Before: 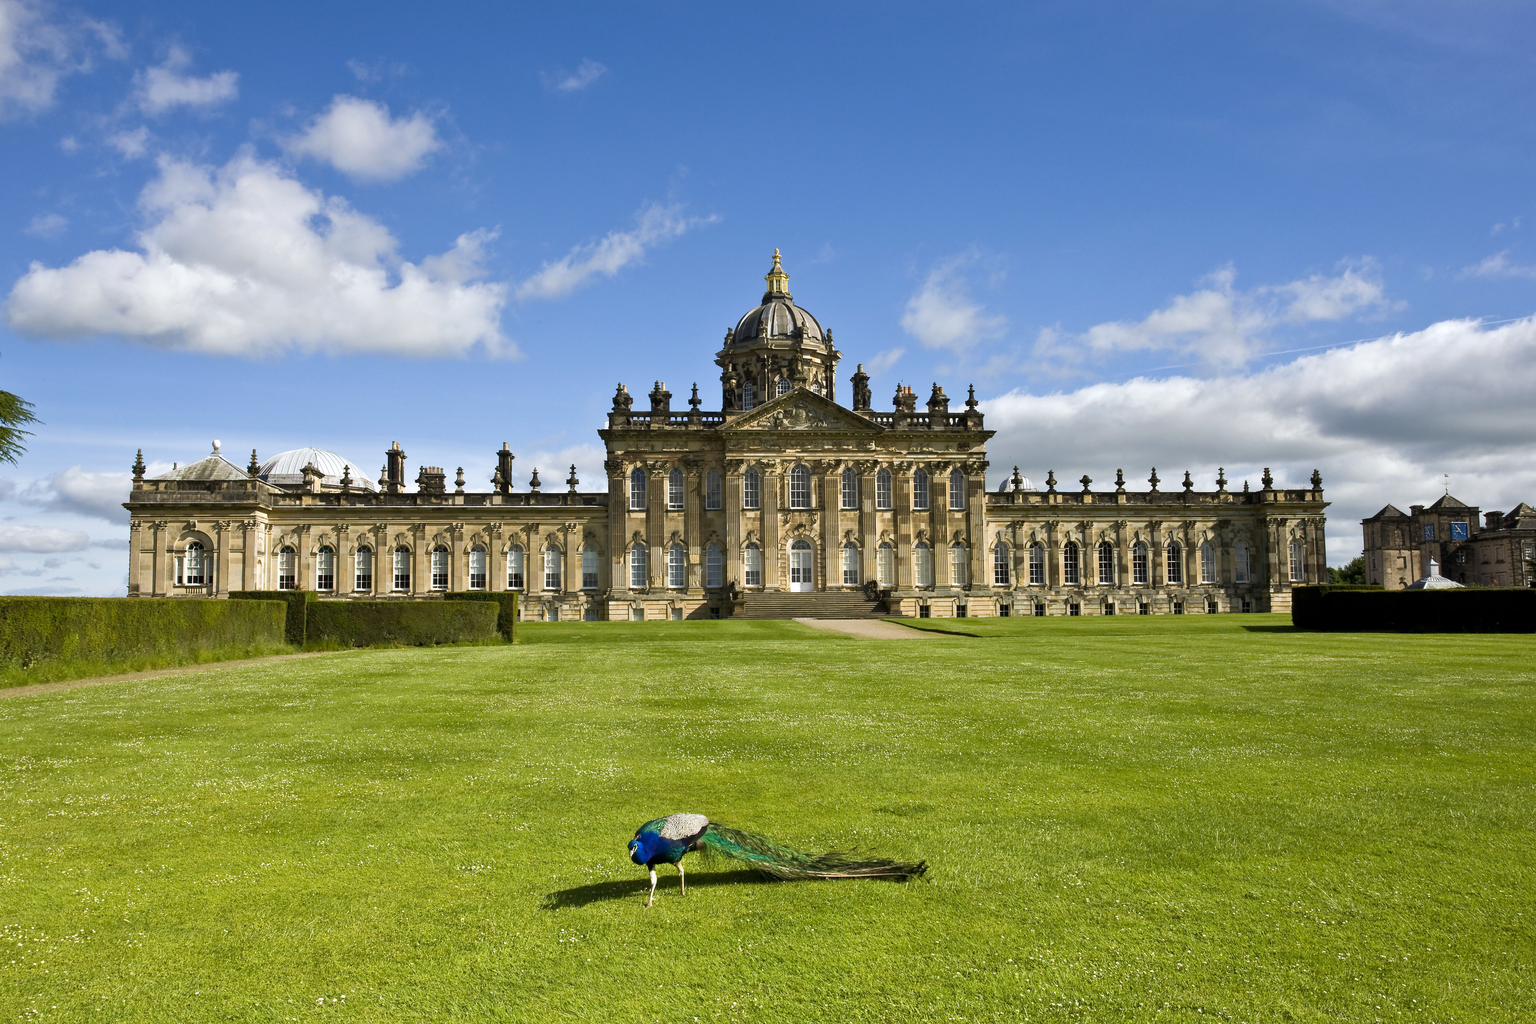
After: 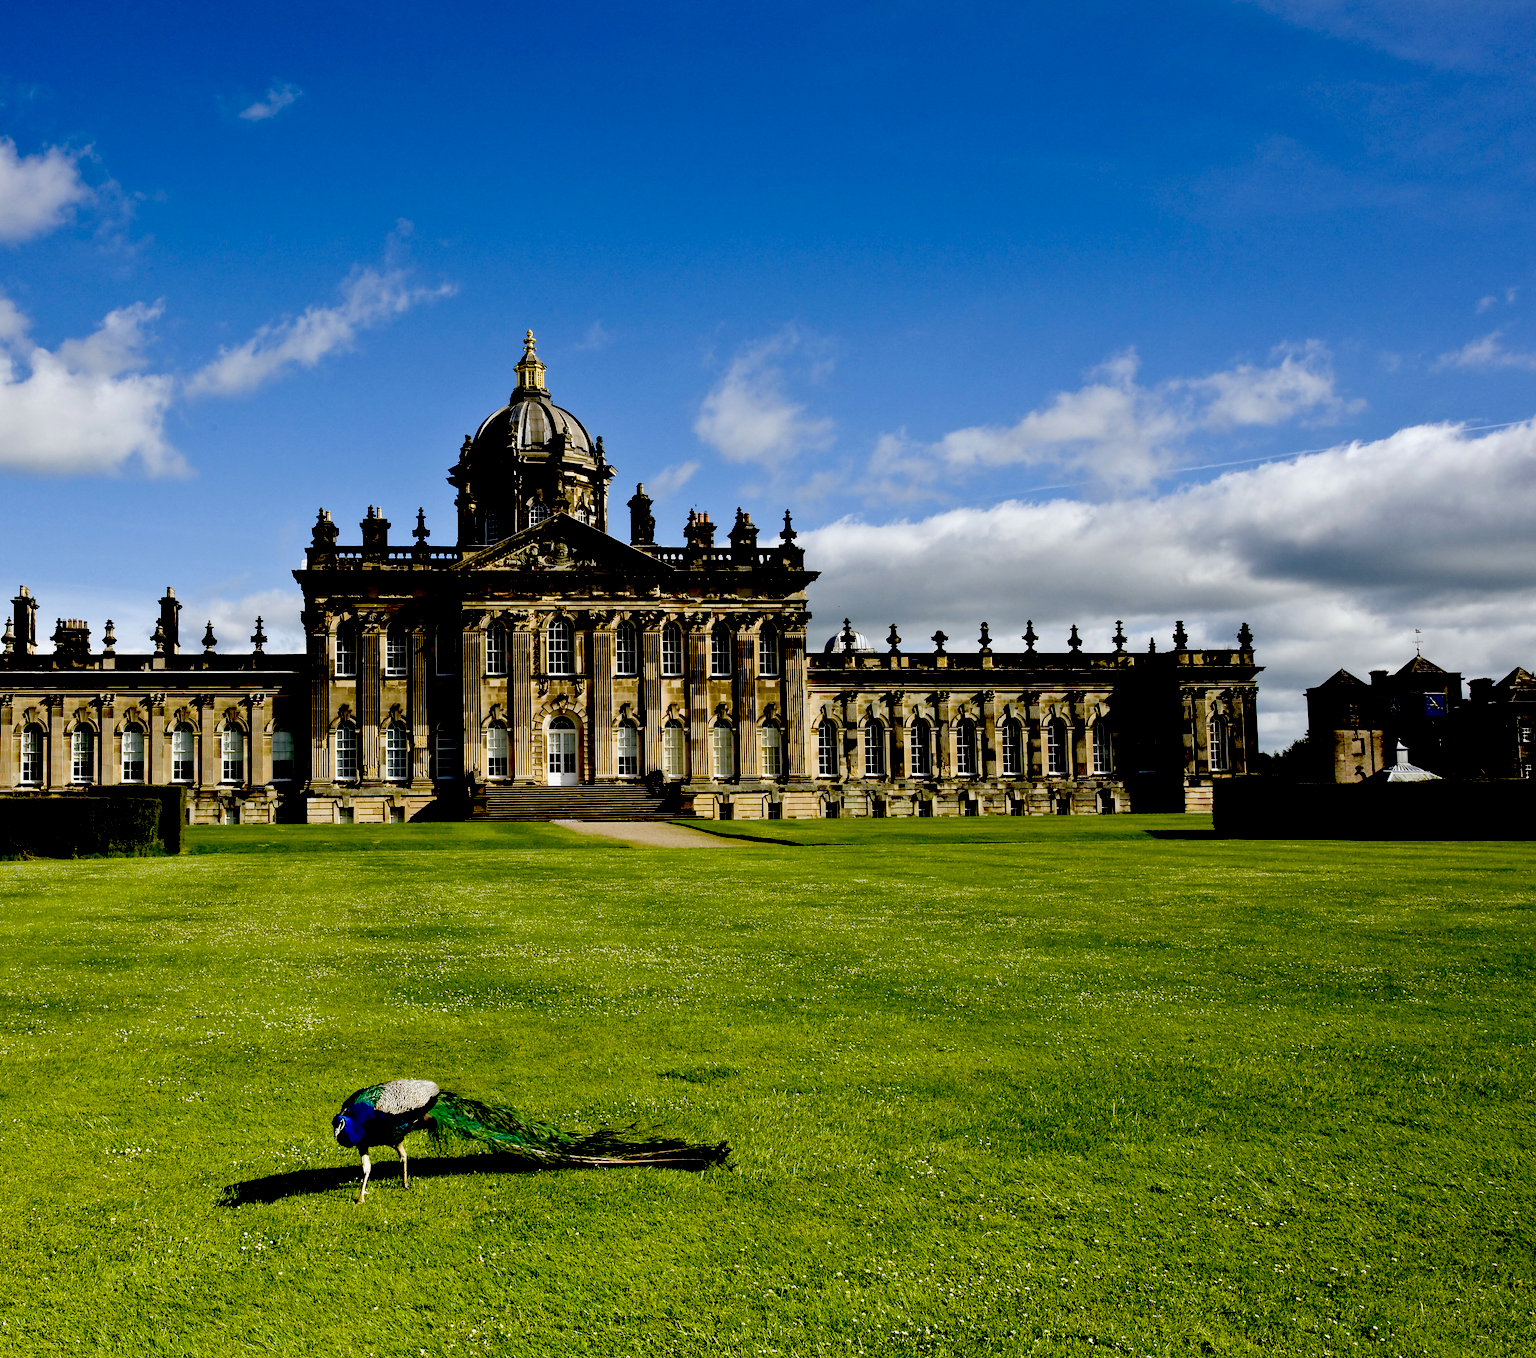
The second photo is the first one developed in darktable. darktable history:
exposure: black level correction 0.1, exposure -0.092 EV, compensate highlight preservation false
crop and rotate: left 24.6%
